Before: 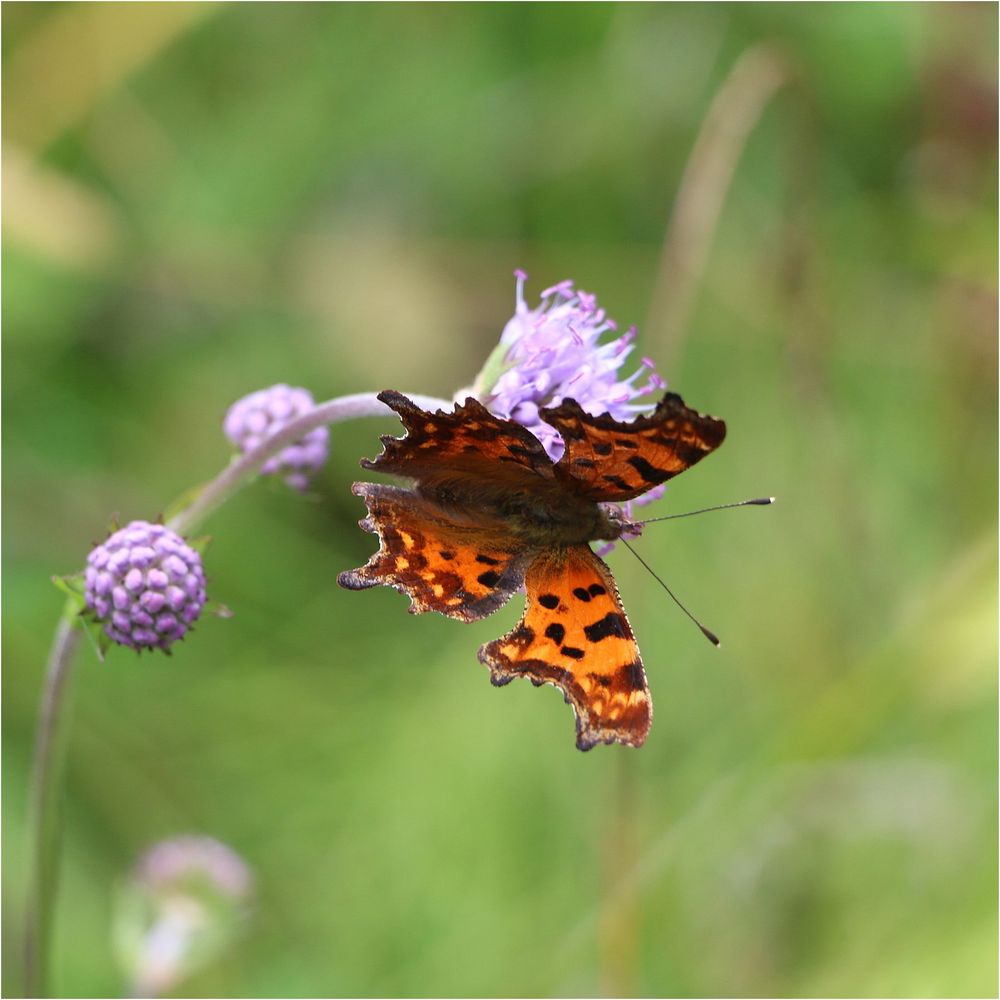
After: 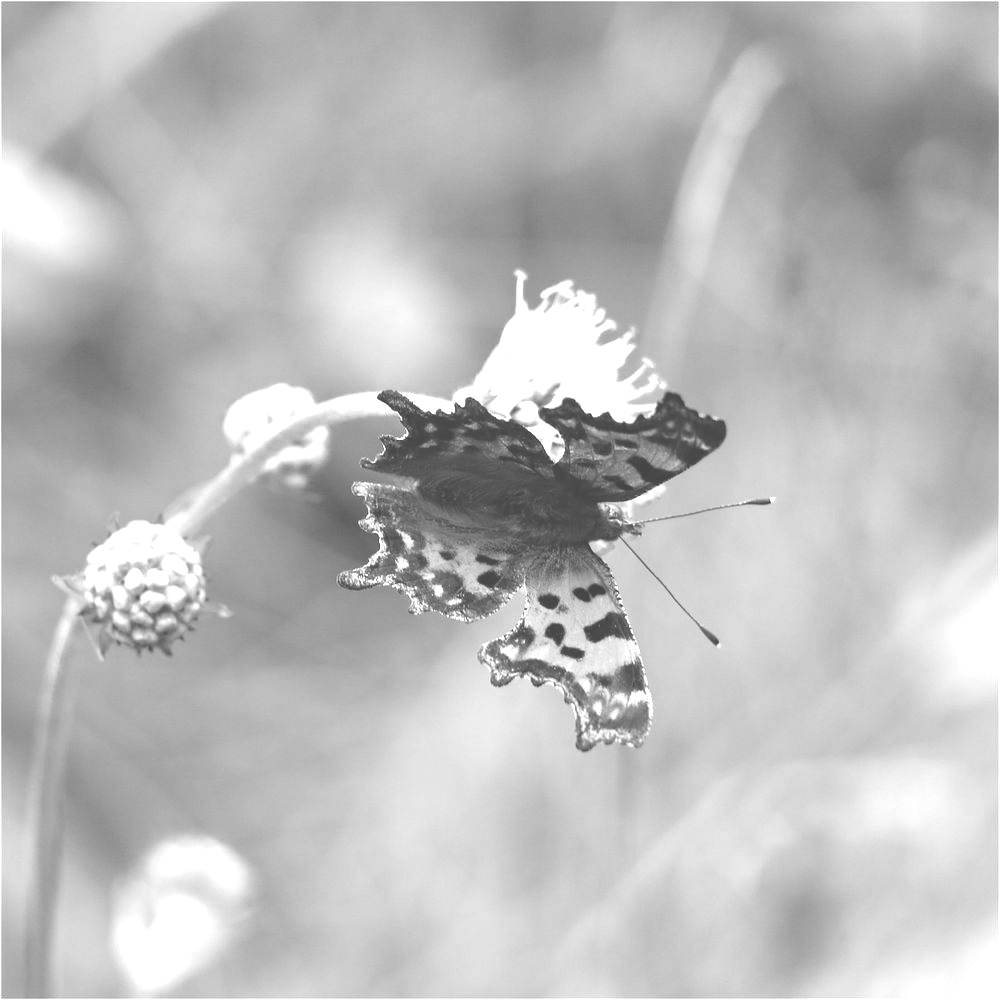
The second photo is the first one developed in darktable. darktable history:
exposure: black level correction -0.023, exposure 1.397 EV, compensate highlight preservation false
color calibration: output gray [0.22, 0.42, 0.37, 0], gray › normalize channels true, illuminant same as pipeline (D50), adaptation XYZ, x 0.346, y 0.359, gamut compression 0
